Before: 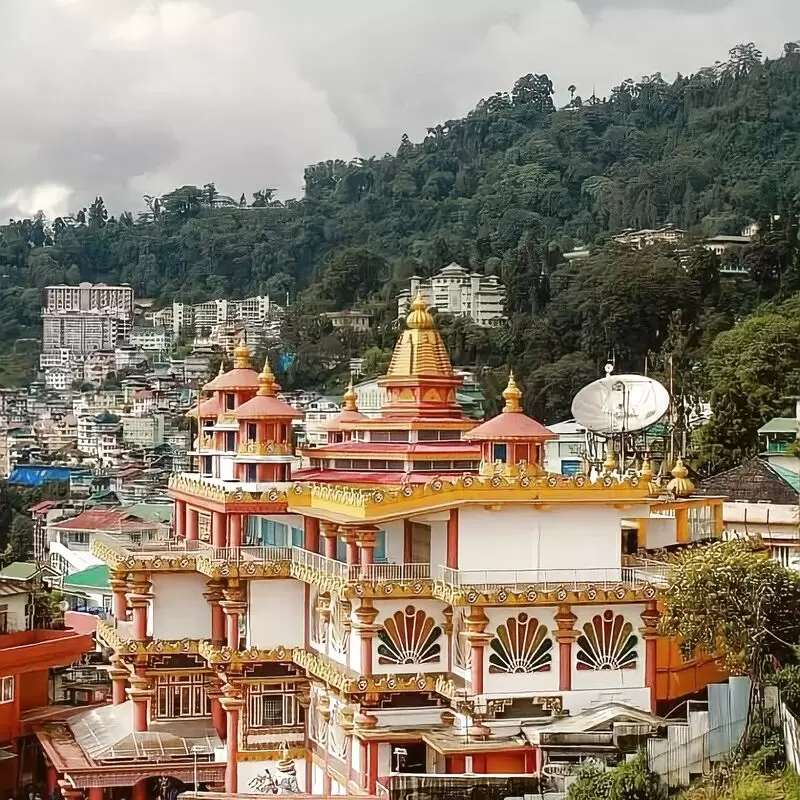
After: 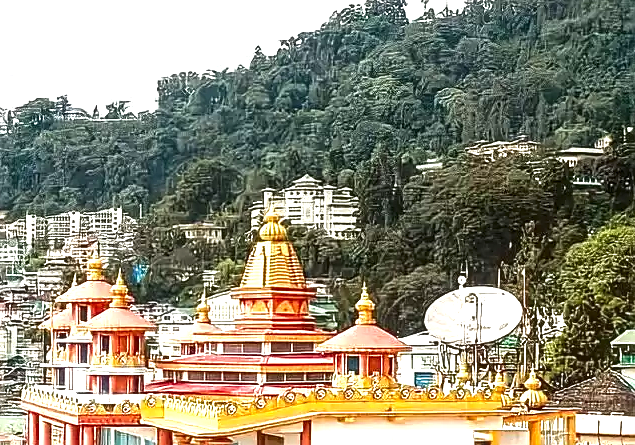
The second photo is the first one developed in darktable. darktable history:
crop: left 18.38%, top 11.092%, right 2.134%, bottom 33.217%
contrast brightness saturation: contrast 0.07, brightness -0.13, saturation 0.06
local contrast: on, module defaults
sharpen: on, module defaults
exposure: black level correction 0, exposure 1.2 EV, compensate highlight preservation false
